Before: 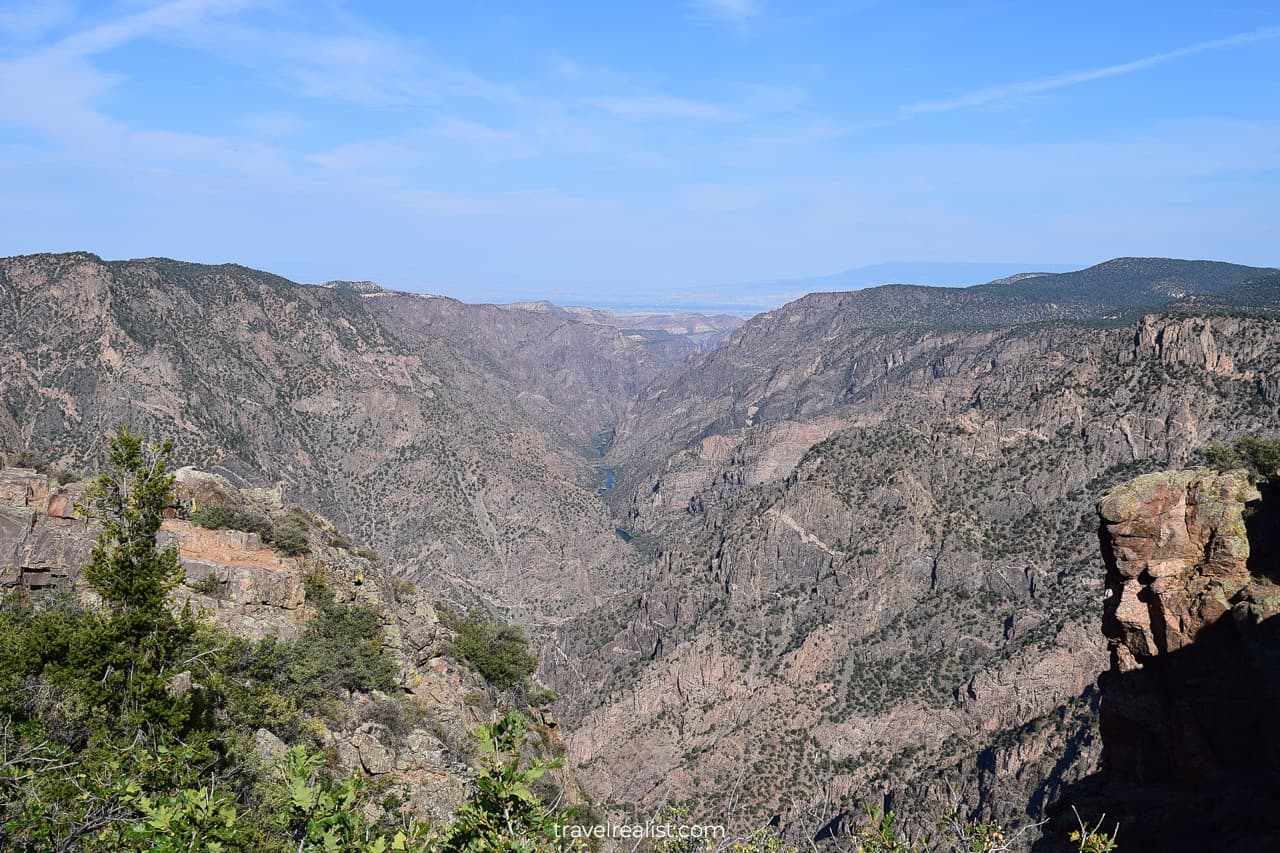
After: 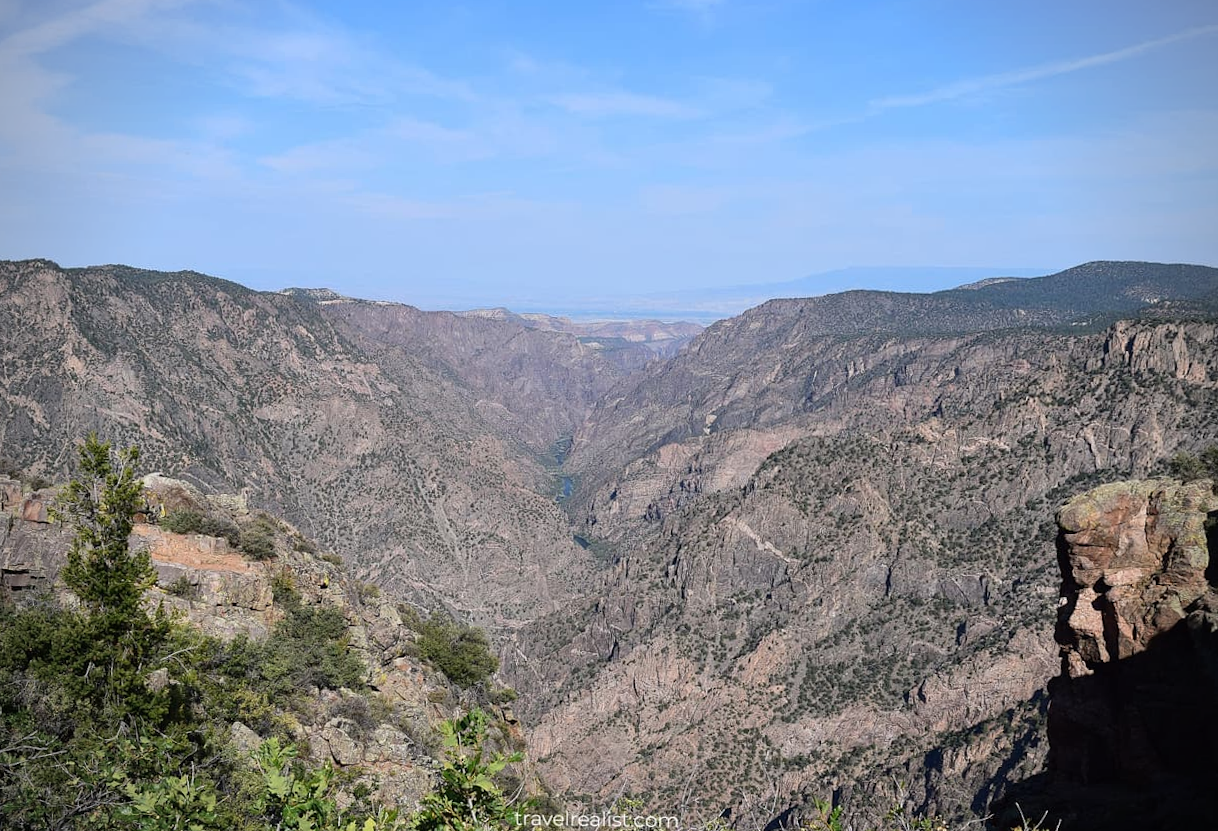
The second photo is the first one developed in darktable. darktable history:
vignetting: on, module defaults
rotate and perspective: rotation 0.074°, lens shift (vertical) 0.096, lens shift (horizontal) -0.041, crop left 0.043, crop right 0.952, crop top 0.024, crop bottom 0.979
